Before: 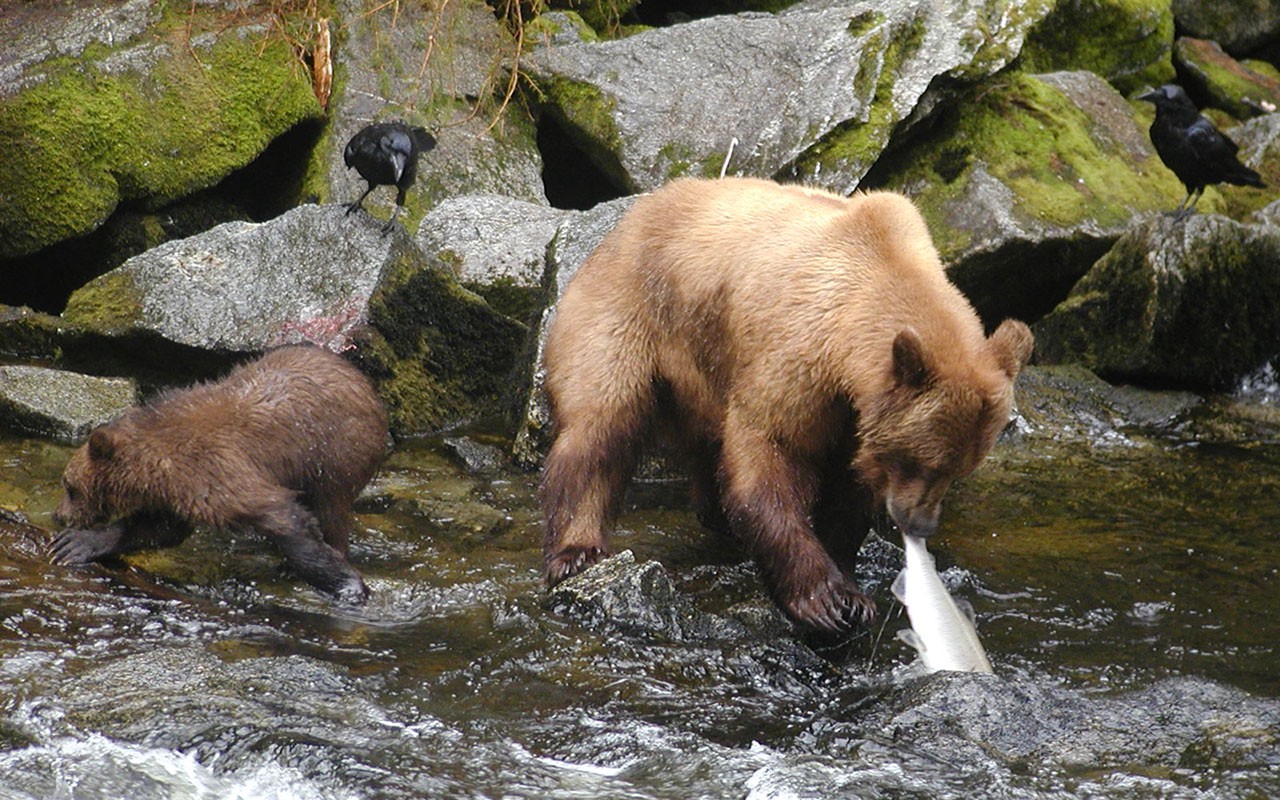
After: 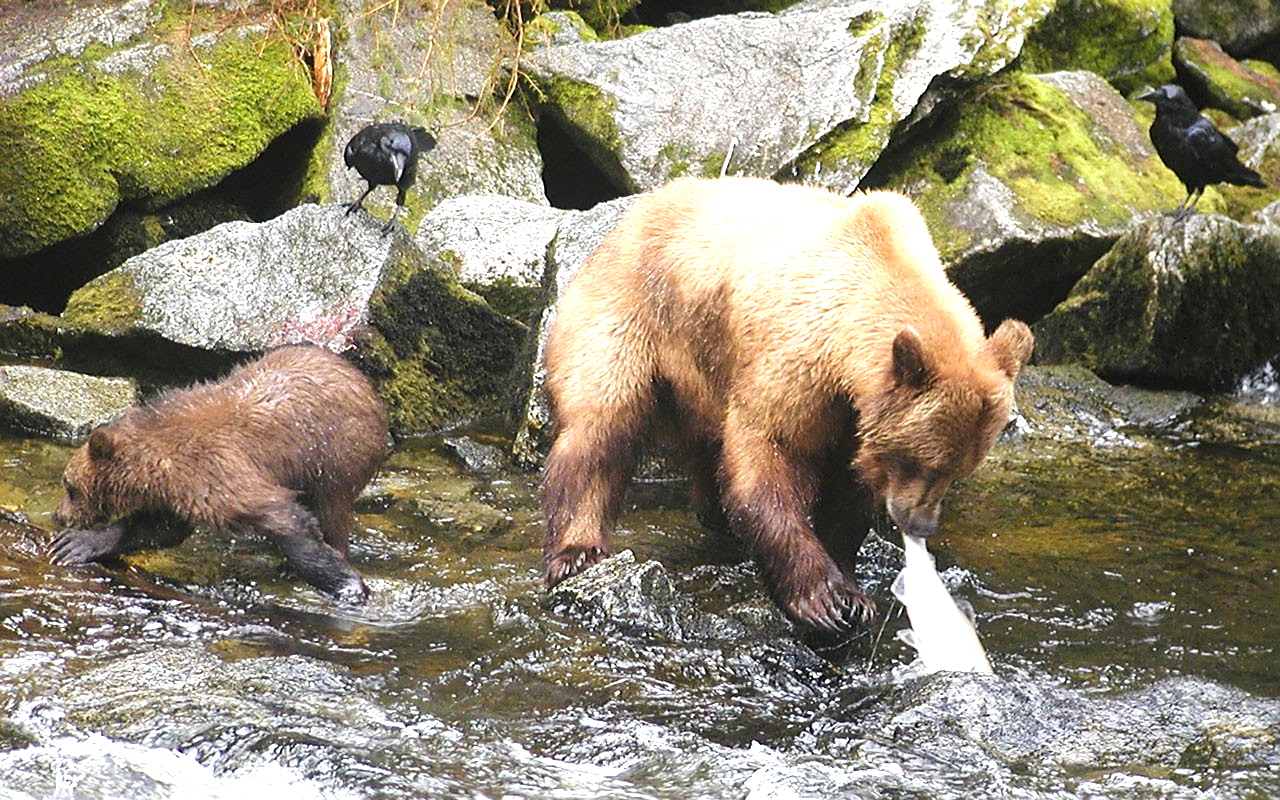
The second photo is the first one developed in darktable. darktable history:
sharpen: radius 1.856, amount 0.413, threshold 1.654
tone equalizer: edges refinement/feathering 500, mask exposure compensation -1.57 EV, preserve details no
exposure: black level correction 0, exposure 1.107 EV, compensate exposure bias true, compensate highlight preservation false
